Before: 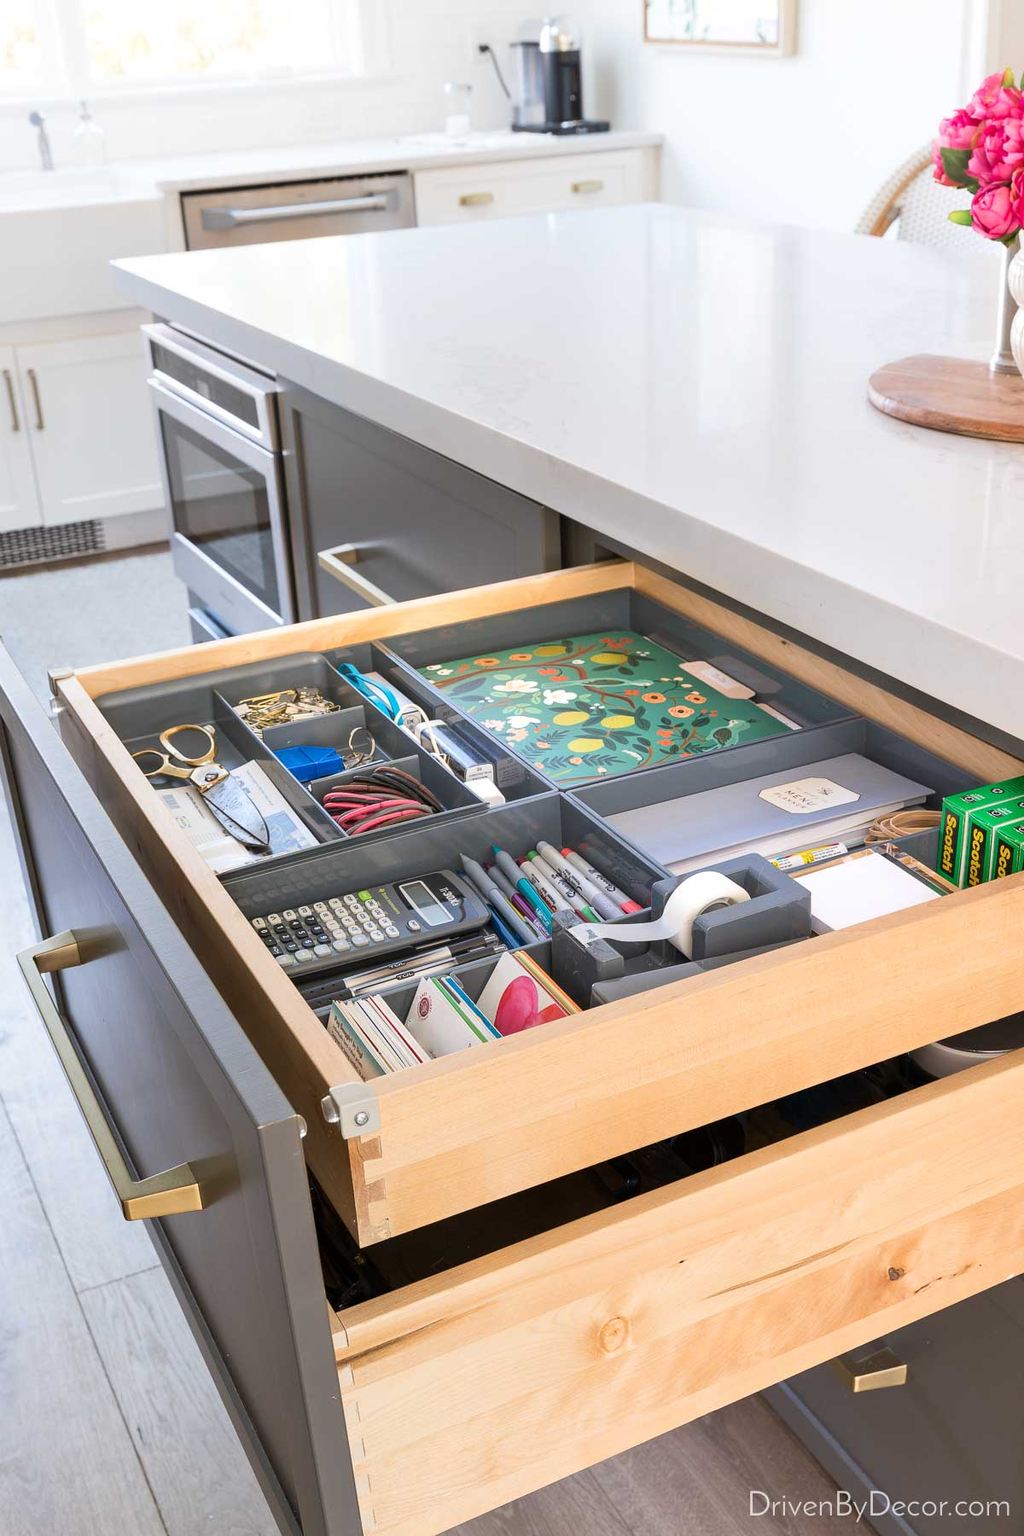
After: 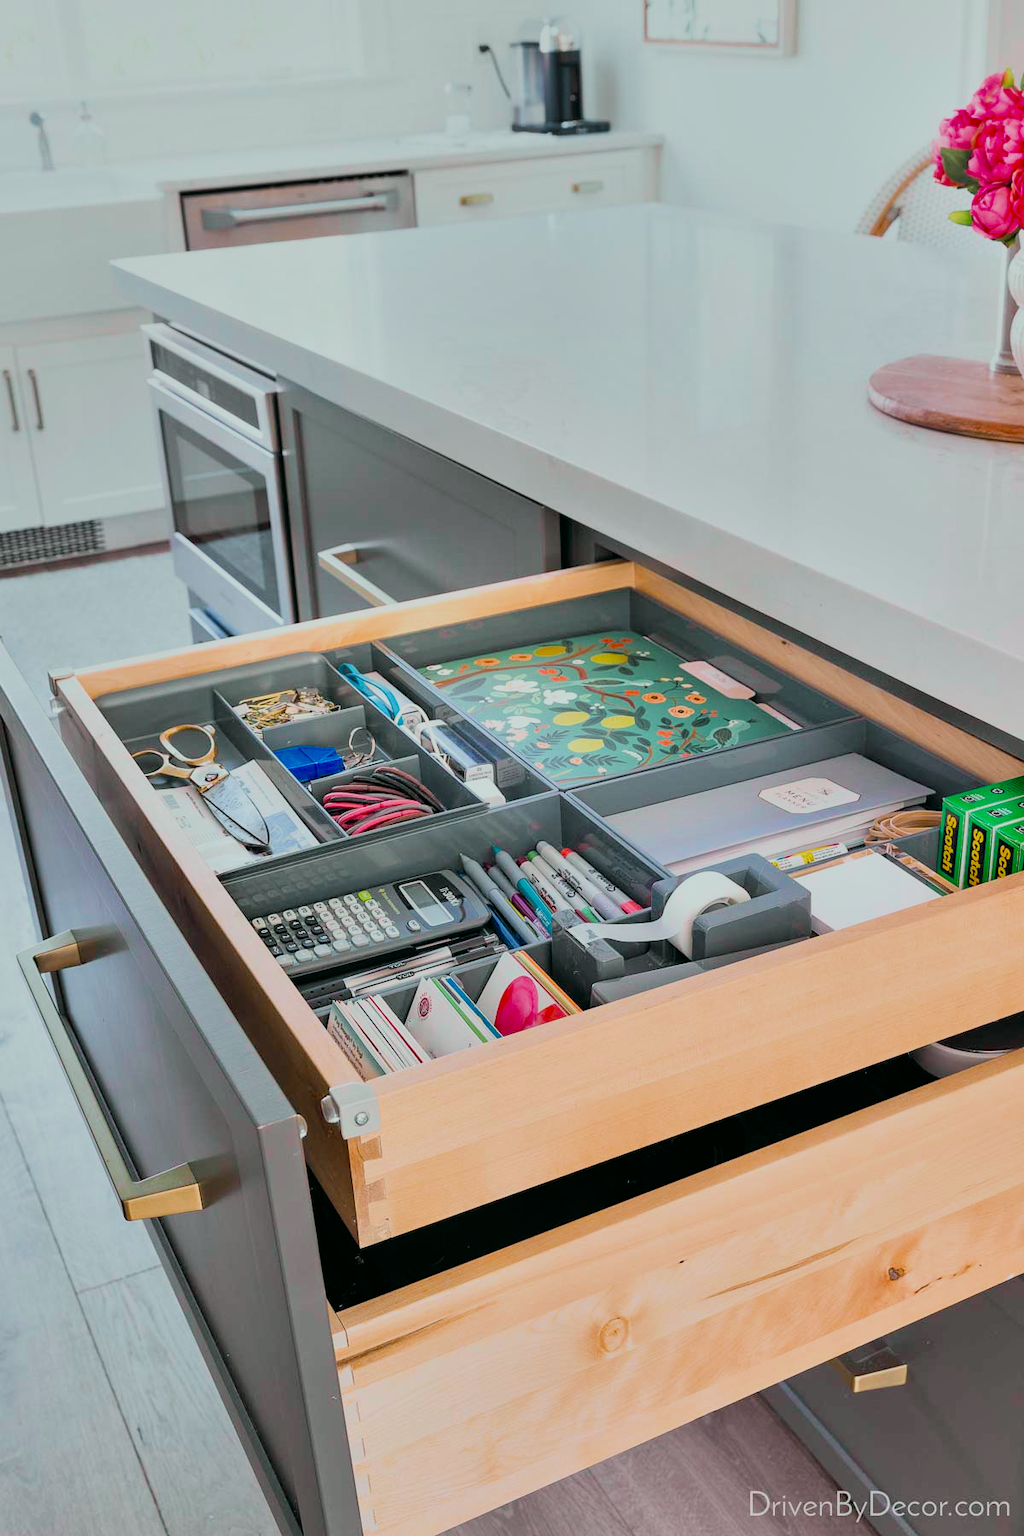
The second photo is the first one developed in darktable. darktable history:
tone curve: curves: ch0 [(0, 0) (0.822, 0.825) (0.994, 0.955)]; ch1 [(0, 0) (0.226, 0.261) (0.383, 0.397) (0.46, 0.46) (0.498, 0.479) (0.524, 0.523) (0.578, 0.575) (1, 1)]; ch2 [(0, 0) (0.438, 0.456) (0.5, 0.498) (0.547, 0.515) (0.597, 0.58) (0.629, 0.603) (1, 1)], color space Lab, independent channels, preserve colors none
filmic rgb: black relative exposure -7.75 EV, white relative exposure 4.4 EV, threshold 3 EV, hardness 3.76, latitude 38.11%, contrast 0.966, highlights saturation mix 10%, shadows ↔ highlights balance 4.59%, color science v4 (2020), enable highlight reconstruction true
shadows and highlights: soften with gaussian
bloom: size 3%, threshold 100%, strength 0%
